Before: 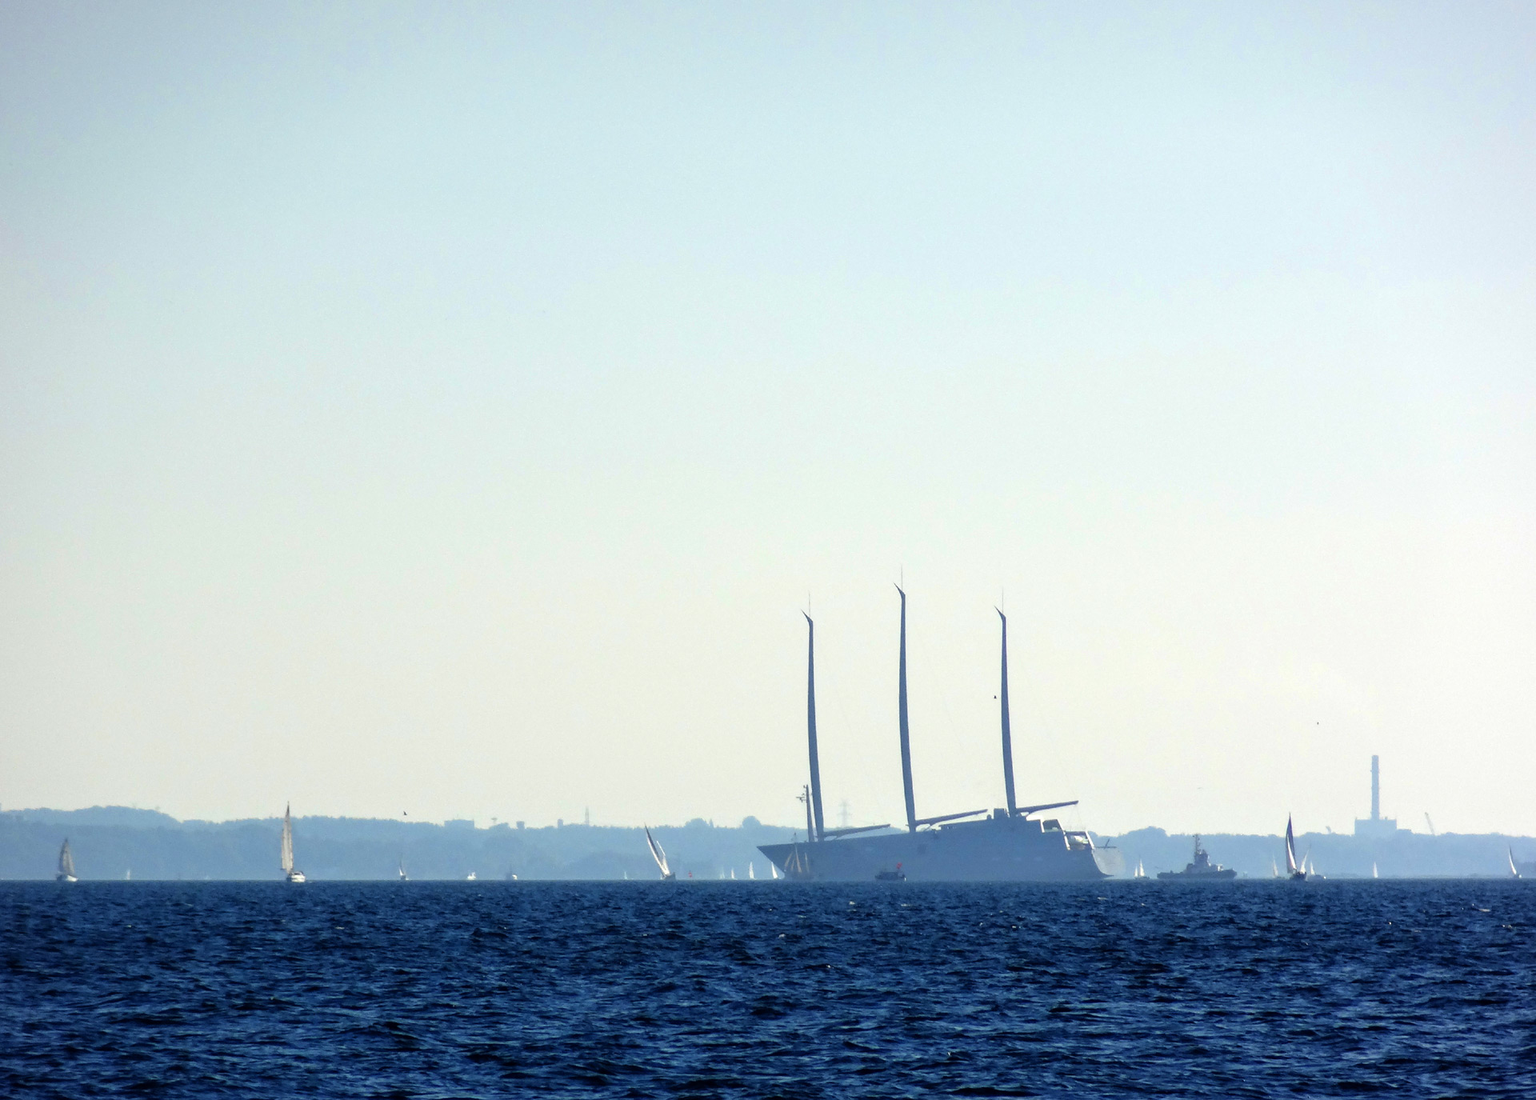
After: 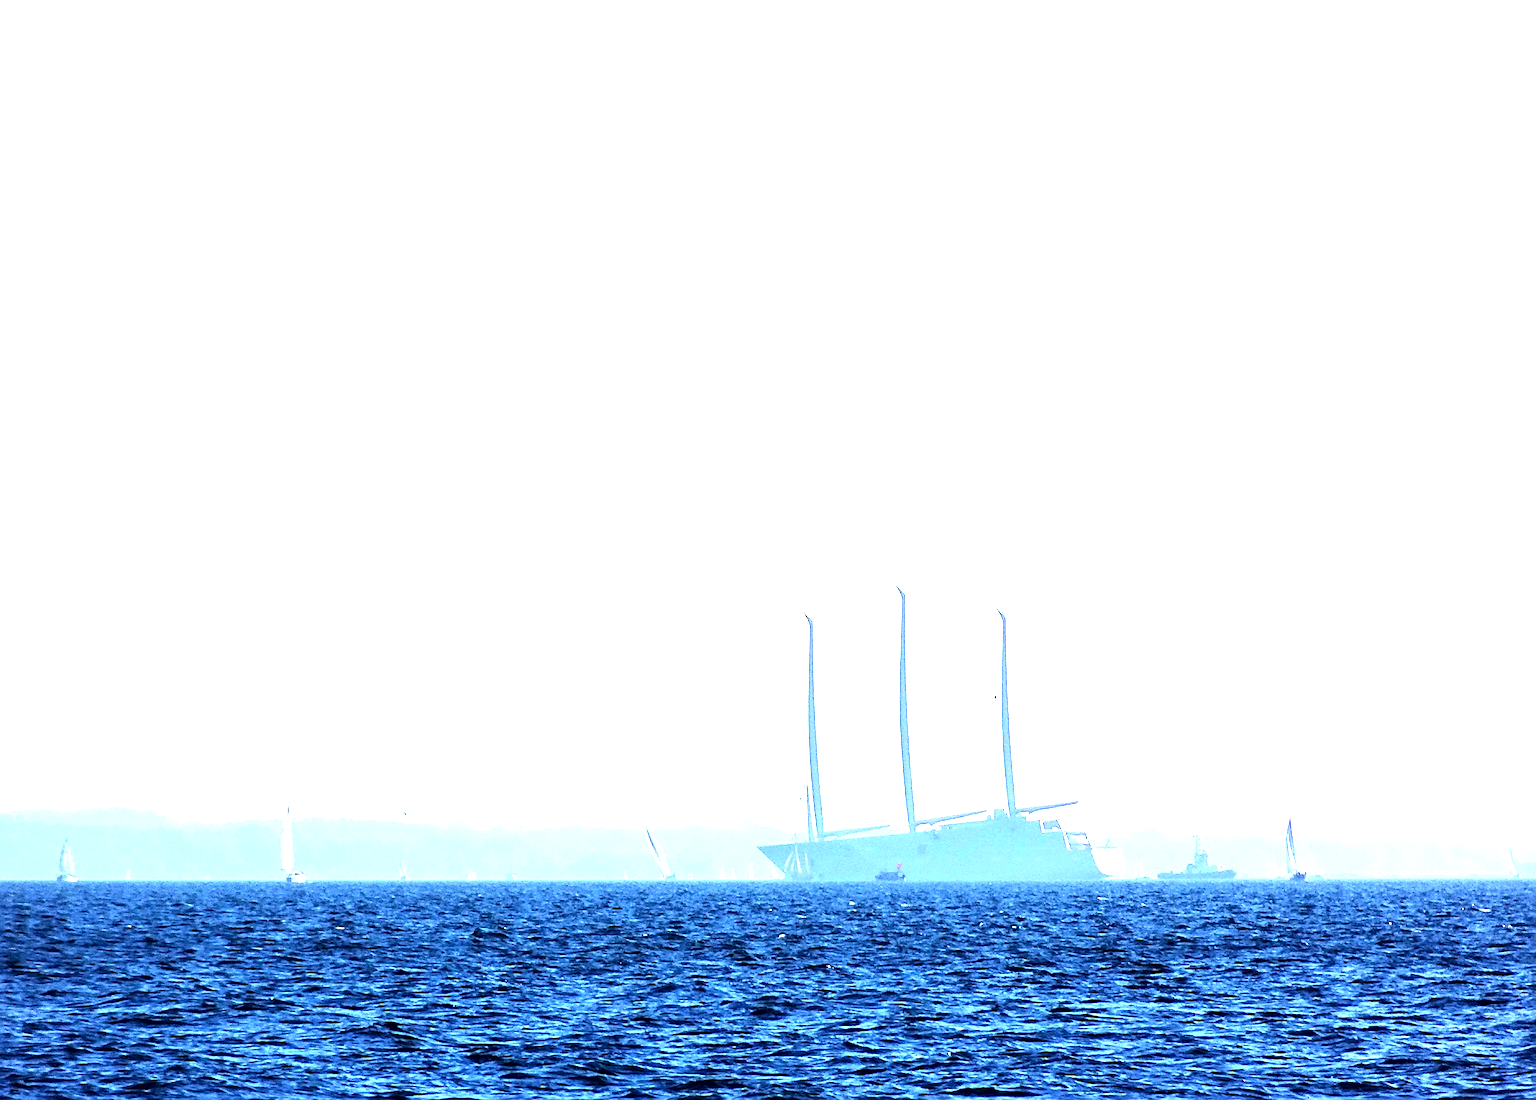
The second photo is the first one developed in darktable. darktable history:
exposure: black level correction 0.001, exposure 2.607 EV, compensate exposure bias true, compensate highlight preservation false
rgb curve: curves: ch0 [(0, 0) (0.078, 0.051) (0.929, 0.956) (1, 1)], compensate middle gray true
graduated density: rotation 5.63°, offset 76.9
white balance: red 0.925, blue 1.046
sharpen: on, module defaults
